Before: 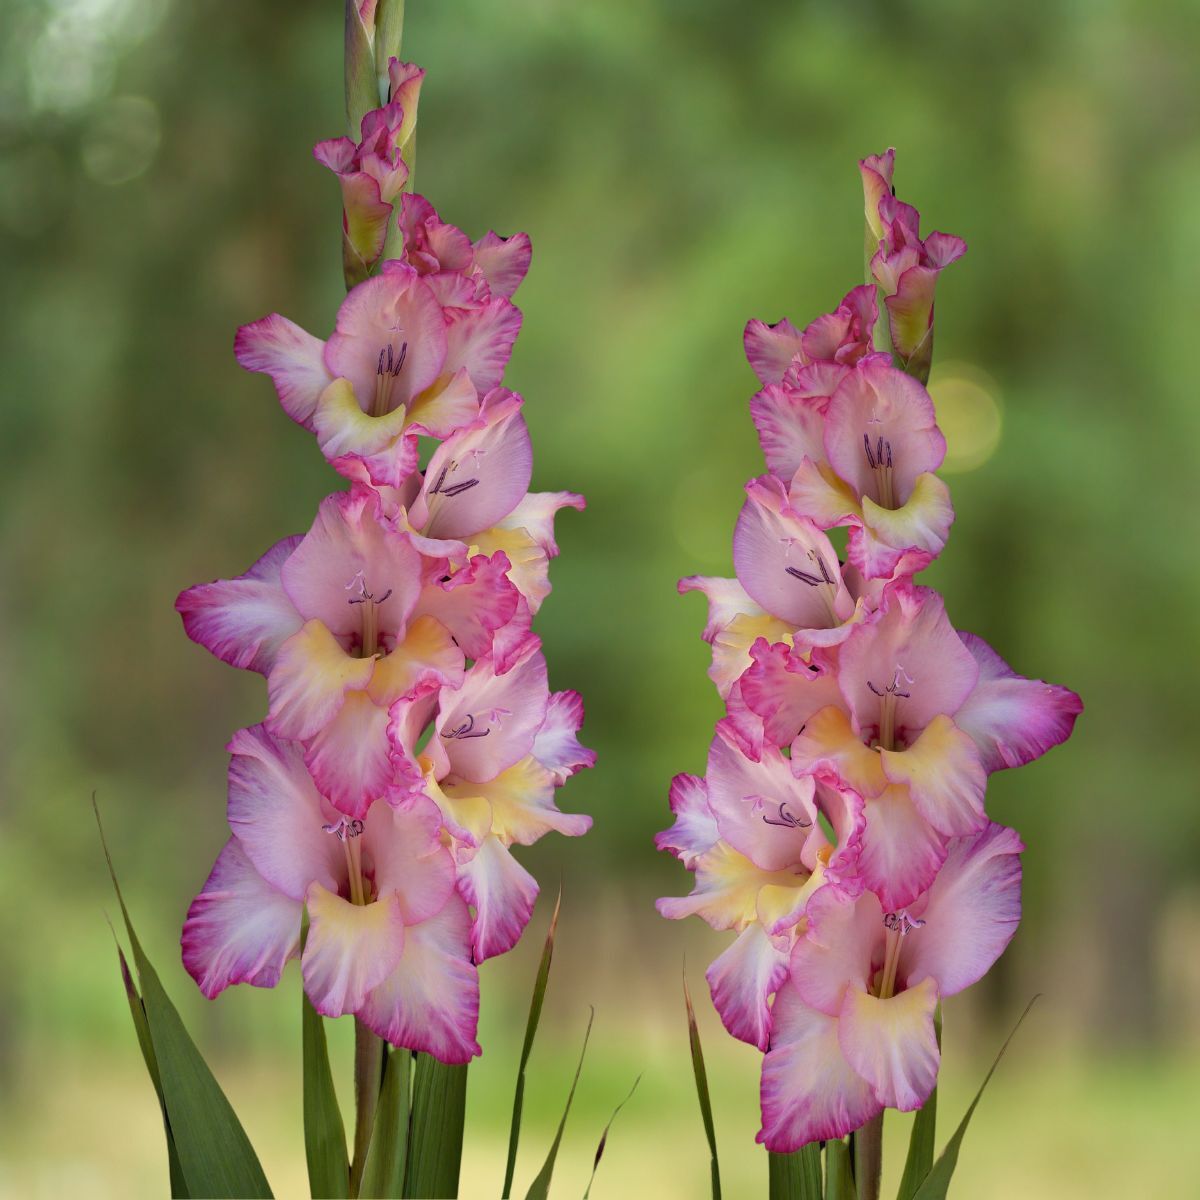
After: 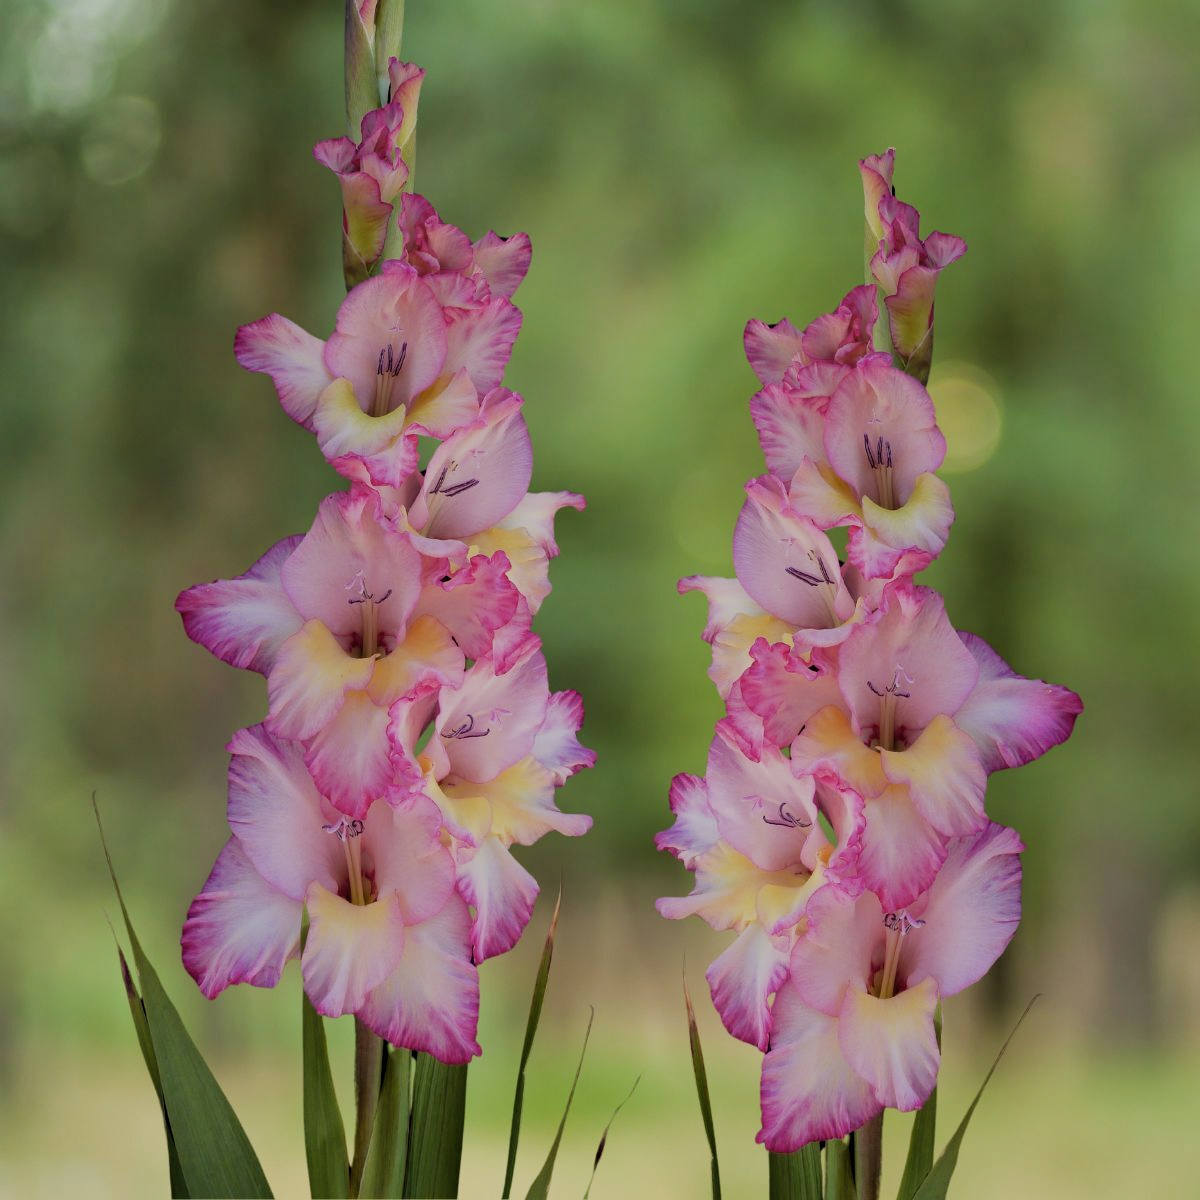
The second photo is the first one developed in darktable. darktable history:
filmic rgb: black relative exposure -7.15 EV, white relative exposure 5.36 EV, hardness 3.02
contrast brightness saturation: saturation -0.05
